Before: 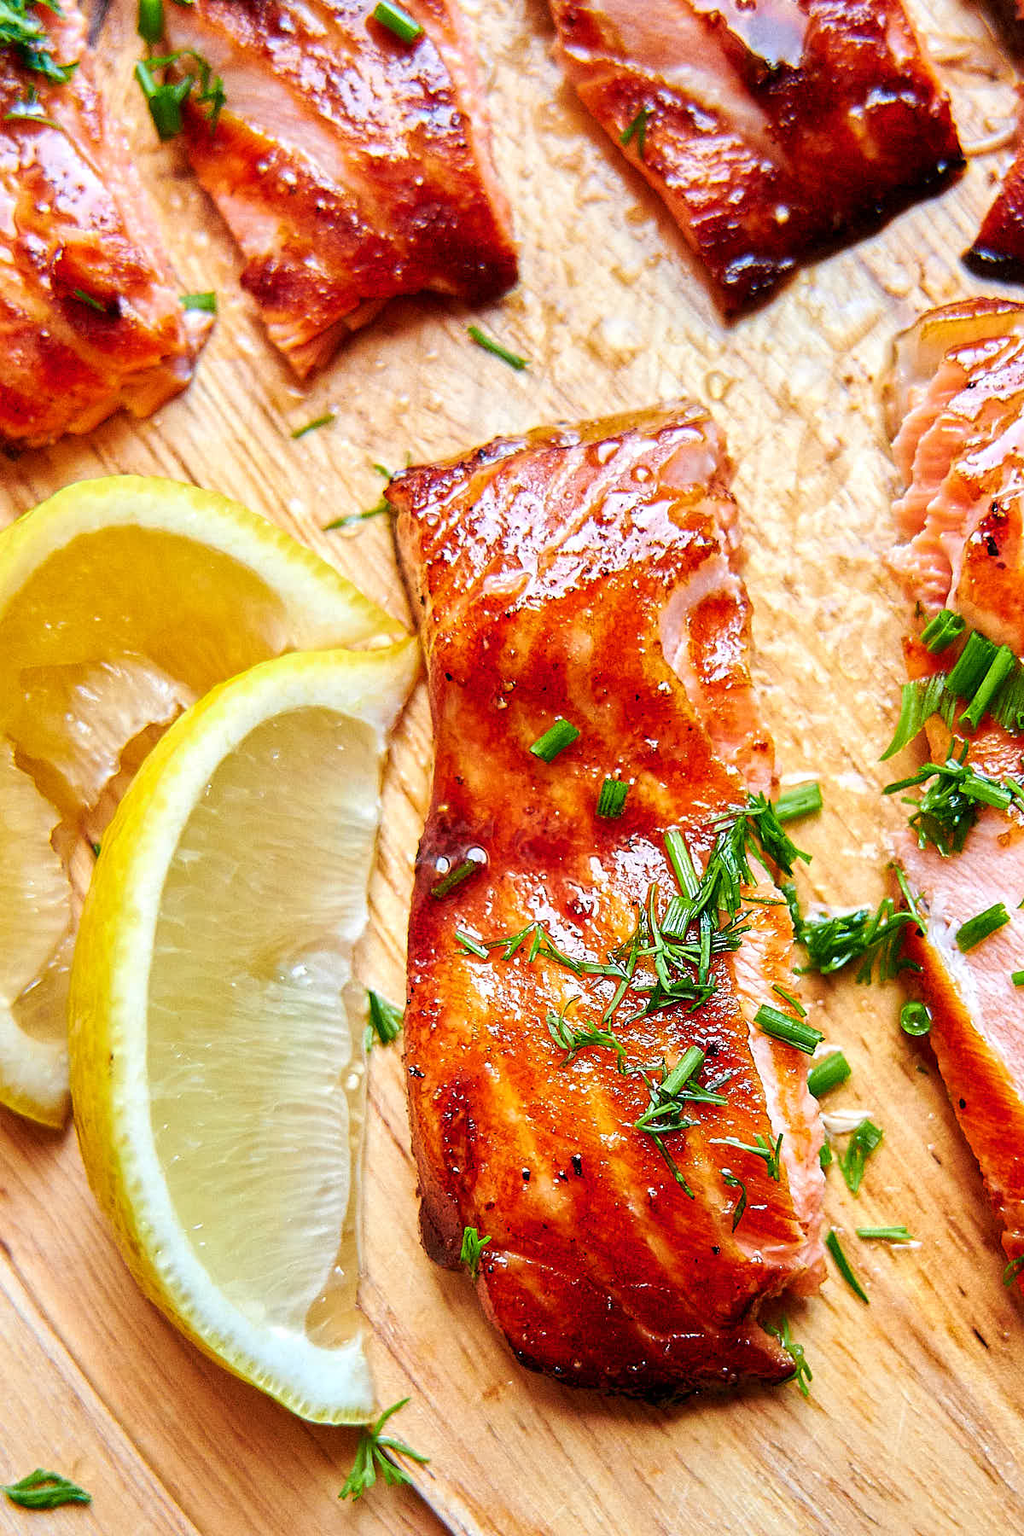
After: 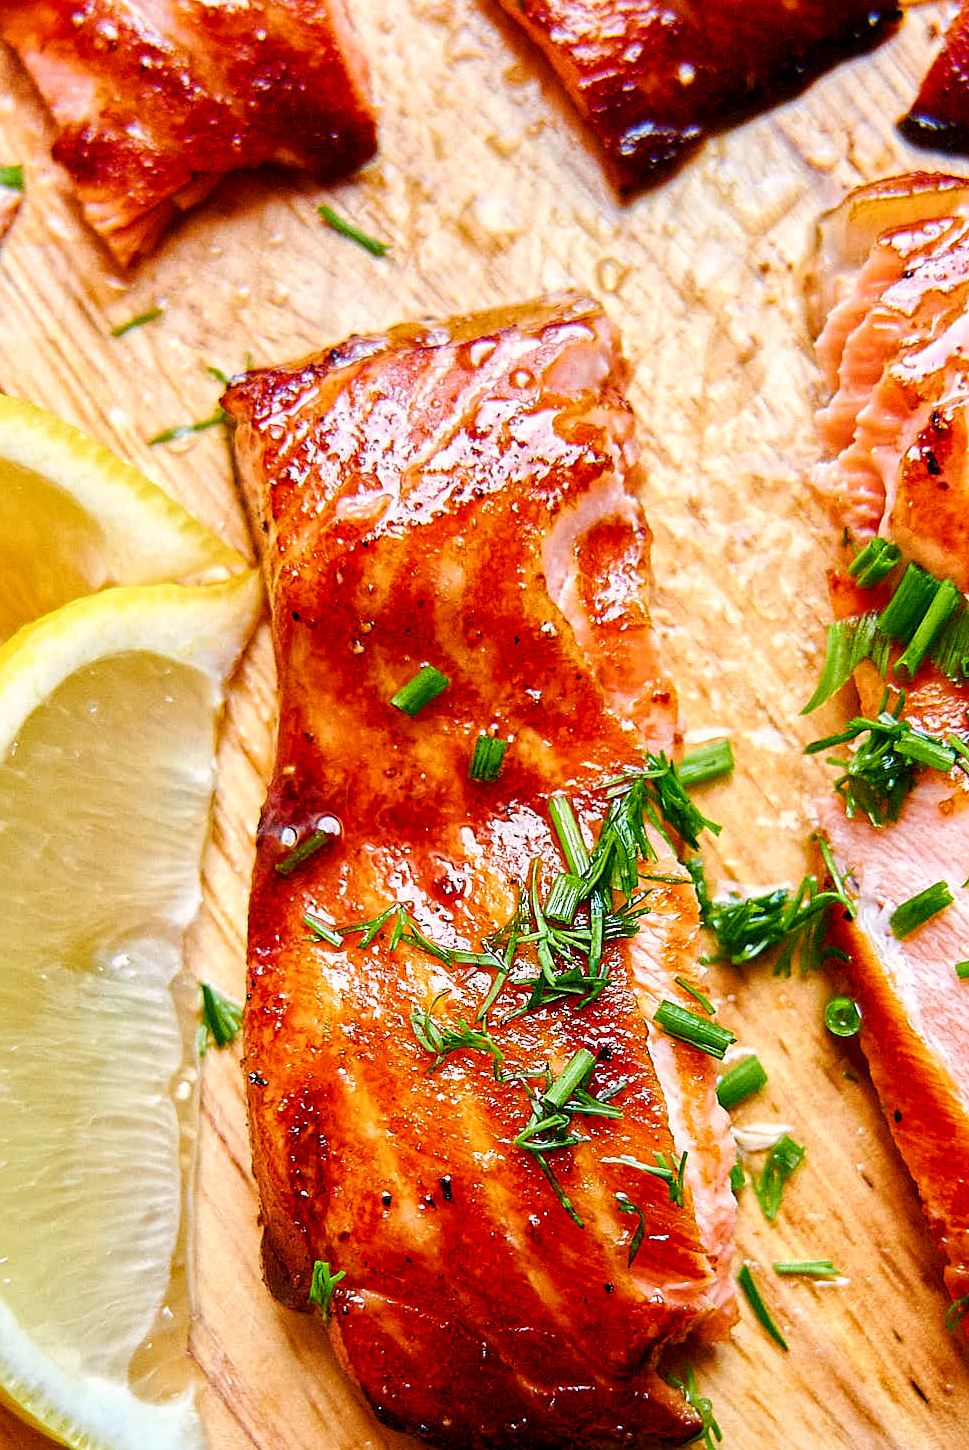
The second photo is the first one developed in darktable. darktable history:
local contrast: mode bilateral grid, contrast 9, coarseness 24, detail 115%, midtone range 0.2
crop: left 19.213%, top 9.841%, right 0%, bottom 9.585%
color balance rgb: highlights gain › chroma 1.429%, highlights gain › hue 50.28°, linear chroma grading › global chroma 0.481%, perceptual saturation grading › global saturation 20%, perceptual saturation grading › highlights -25.384%, perceptual saturation grading › shadows 24.857%
